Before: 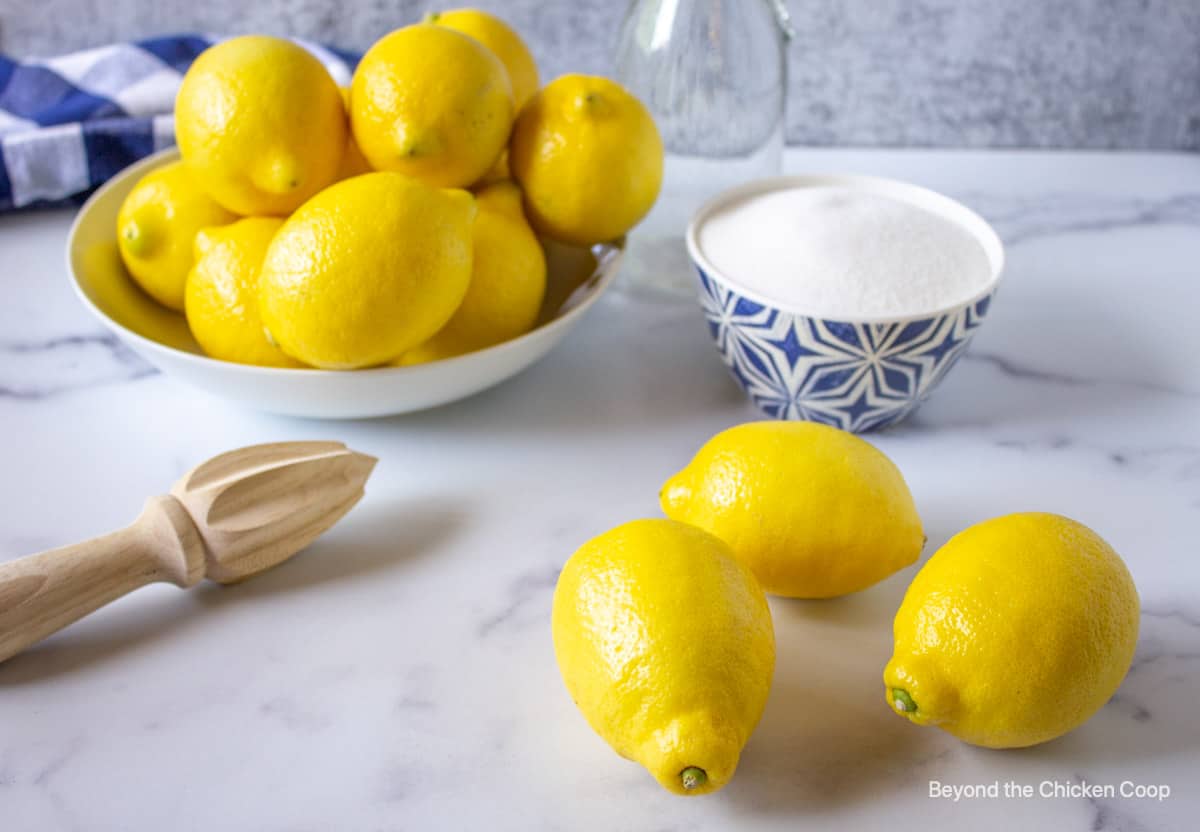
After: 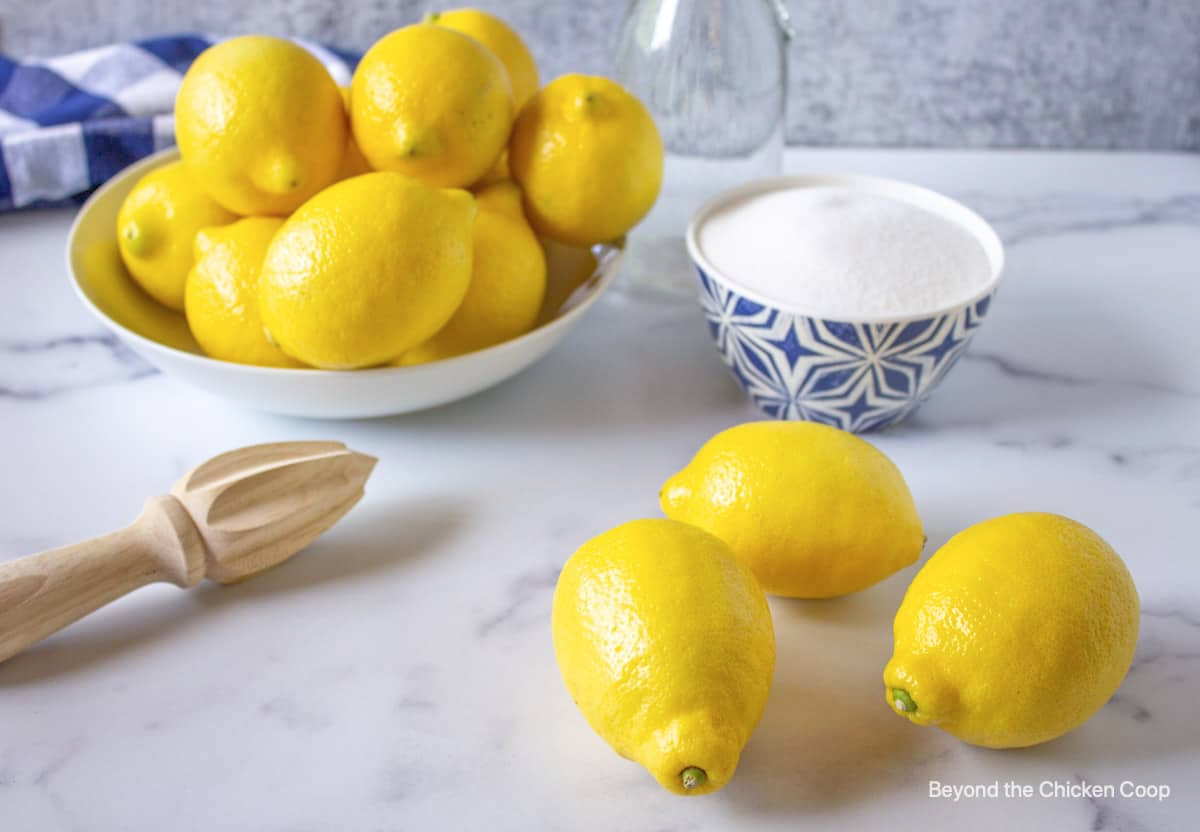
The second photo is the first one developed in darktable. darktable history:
tone equalizer: -7 EV 0.16 EV, -6 EV 0.58 EV, -5 EV 1.17 EV, -4 EV 1.33 EV, -3 EV 1.13 EV, -2 EV 0.6 EV, -1 EV 0.166 EV
contrast brightness saturation: saturation -0.058
